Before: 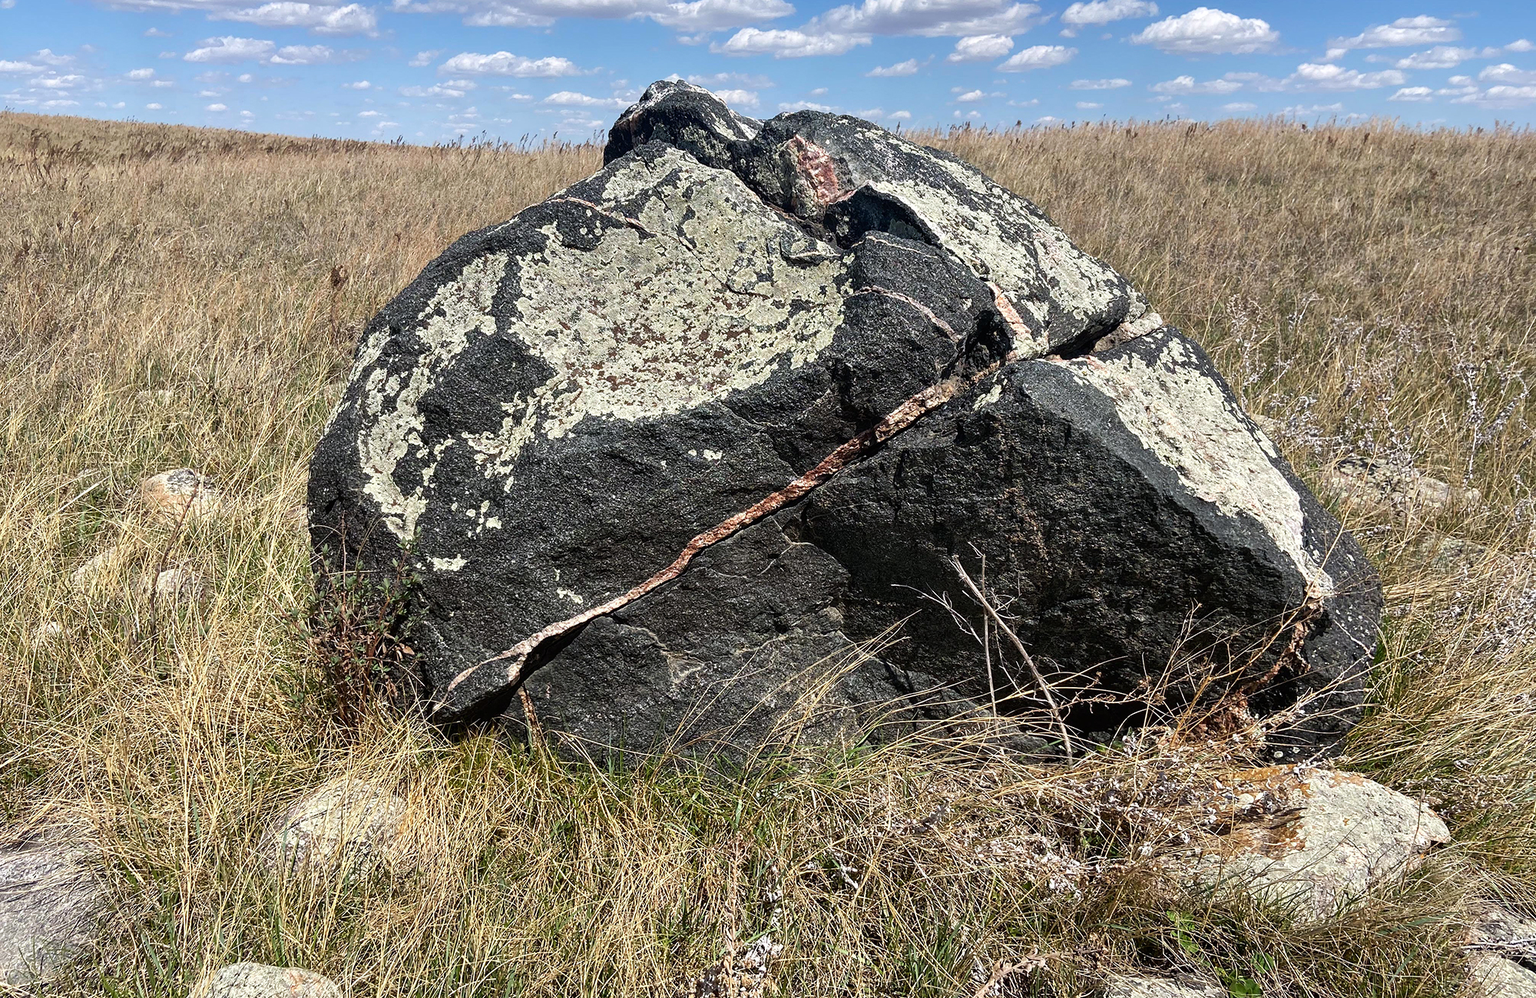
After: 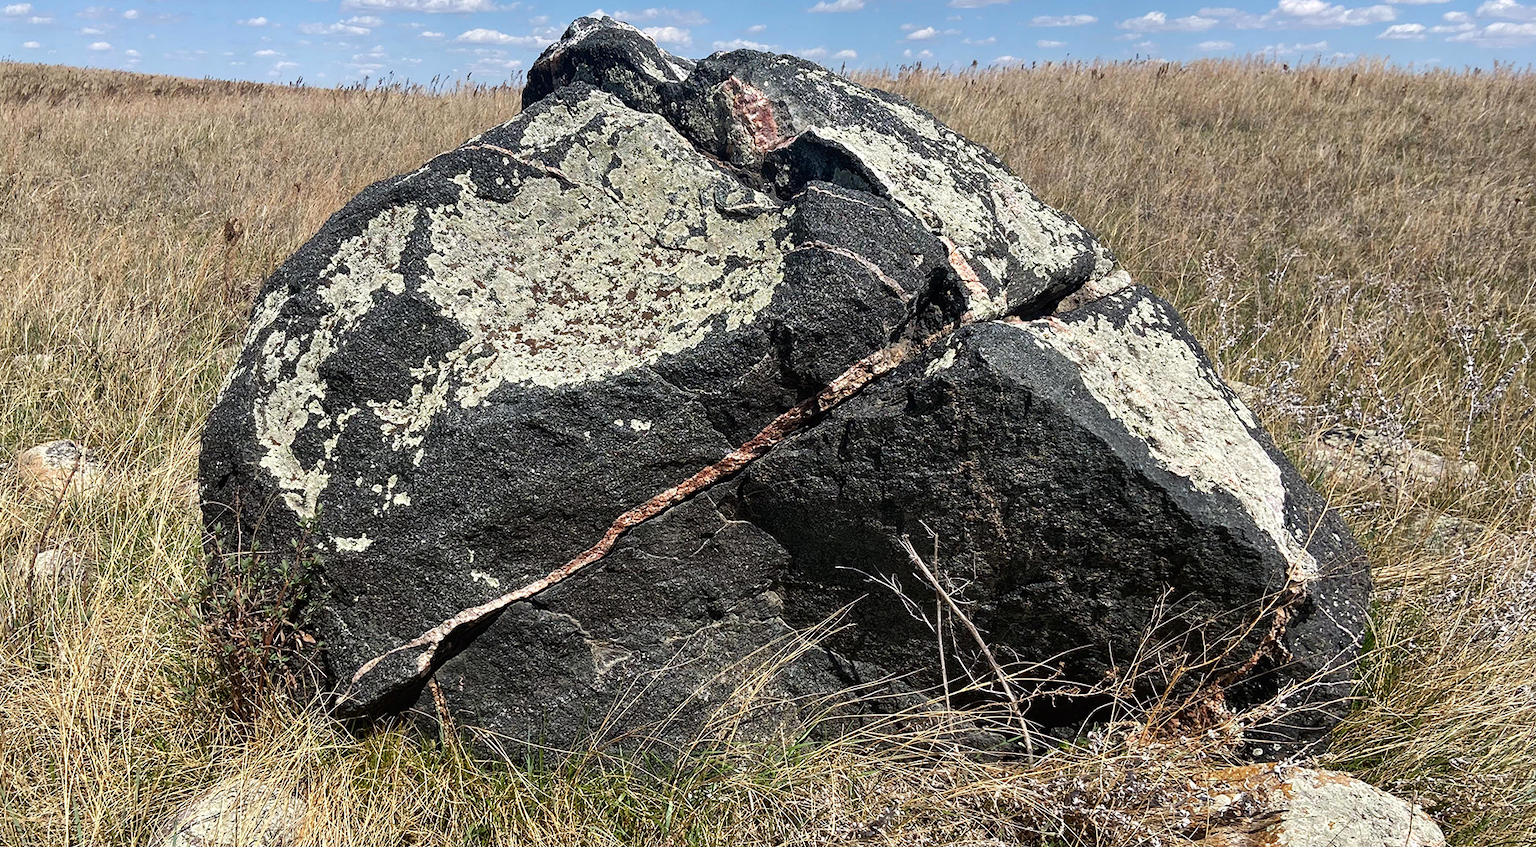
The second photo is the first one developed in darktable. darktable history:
crop: left 8.155%, top 6.611%, bottom 15.385%
